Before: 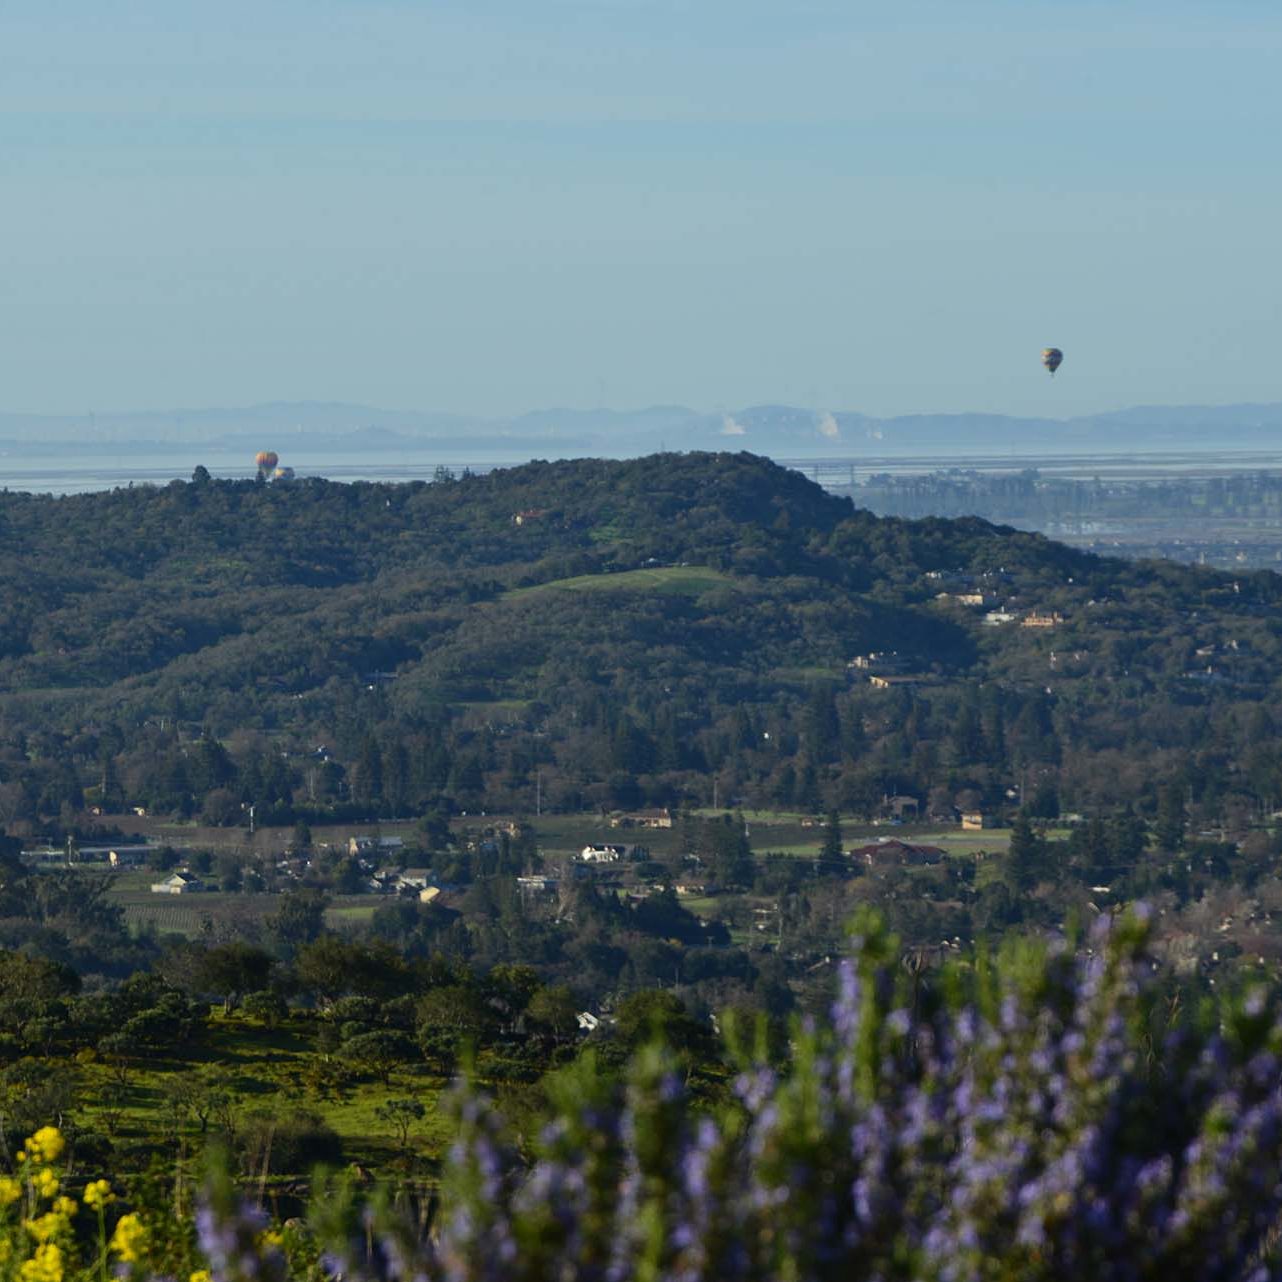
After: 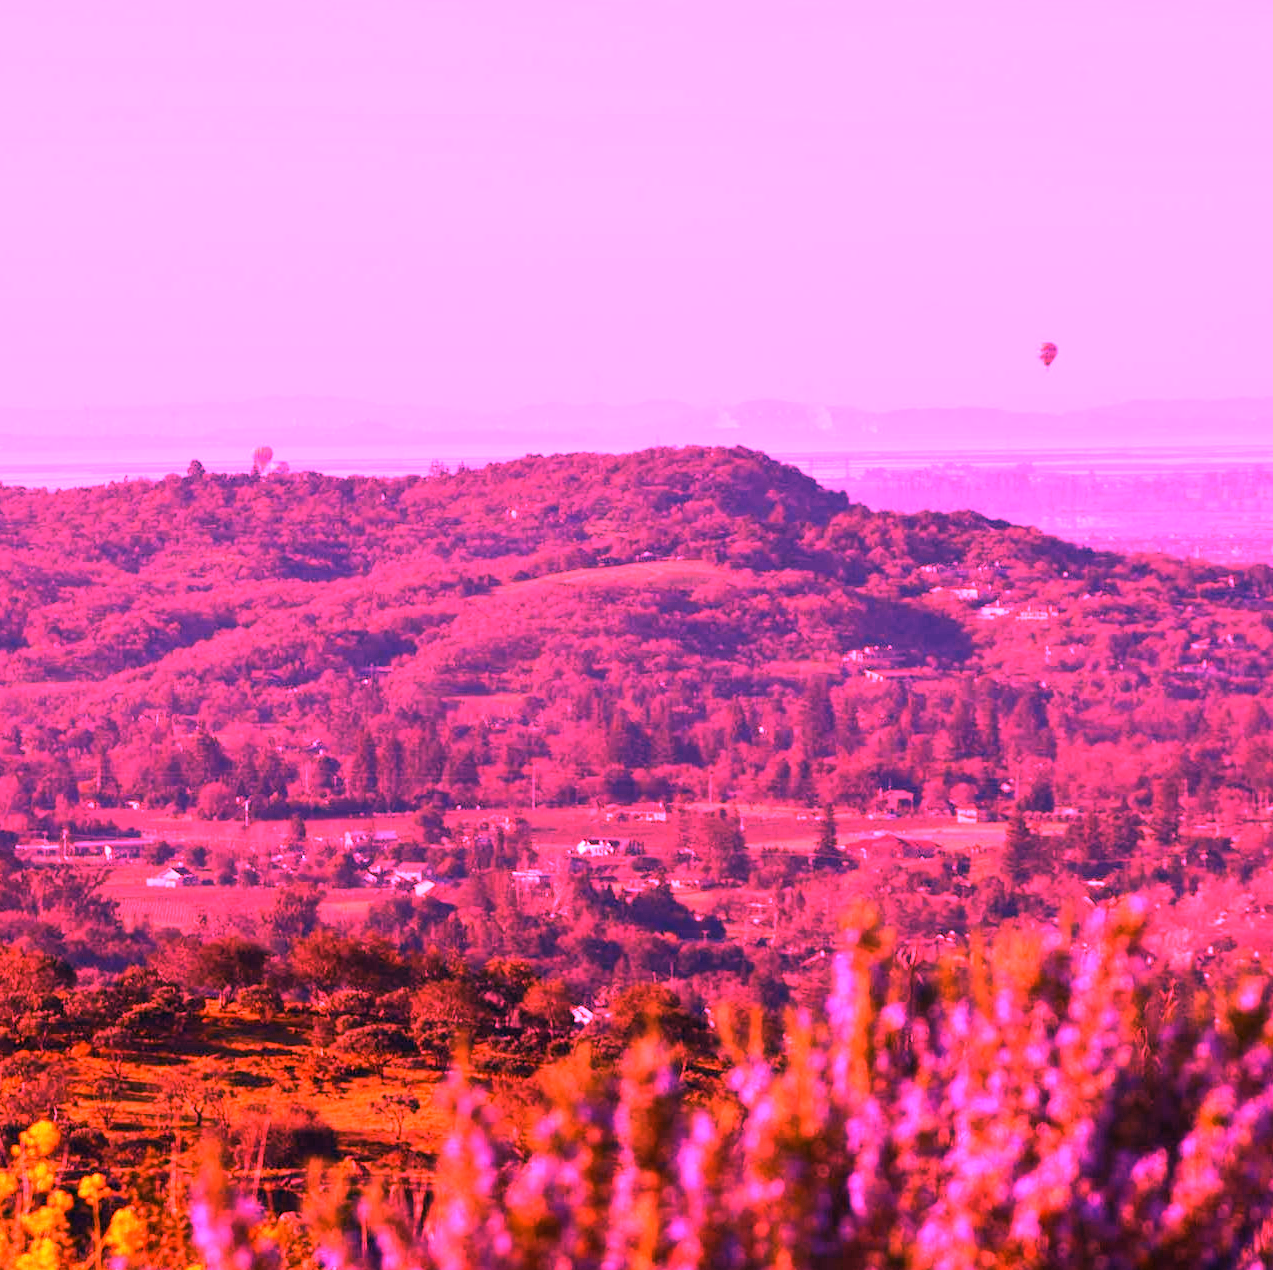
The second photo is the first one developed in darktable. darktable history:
crop: left 0.434%, top 0.485%, right 0.244%, bottom 0.386%
white balance: red 4.26, blue 1.802
tone equalizer: on, module defaults
